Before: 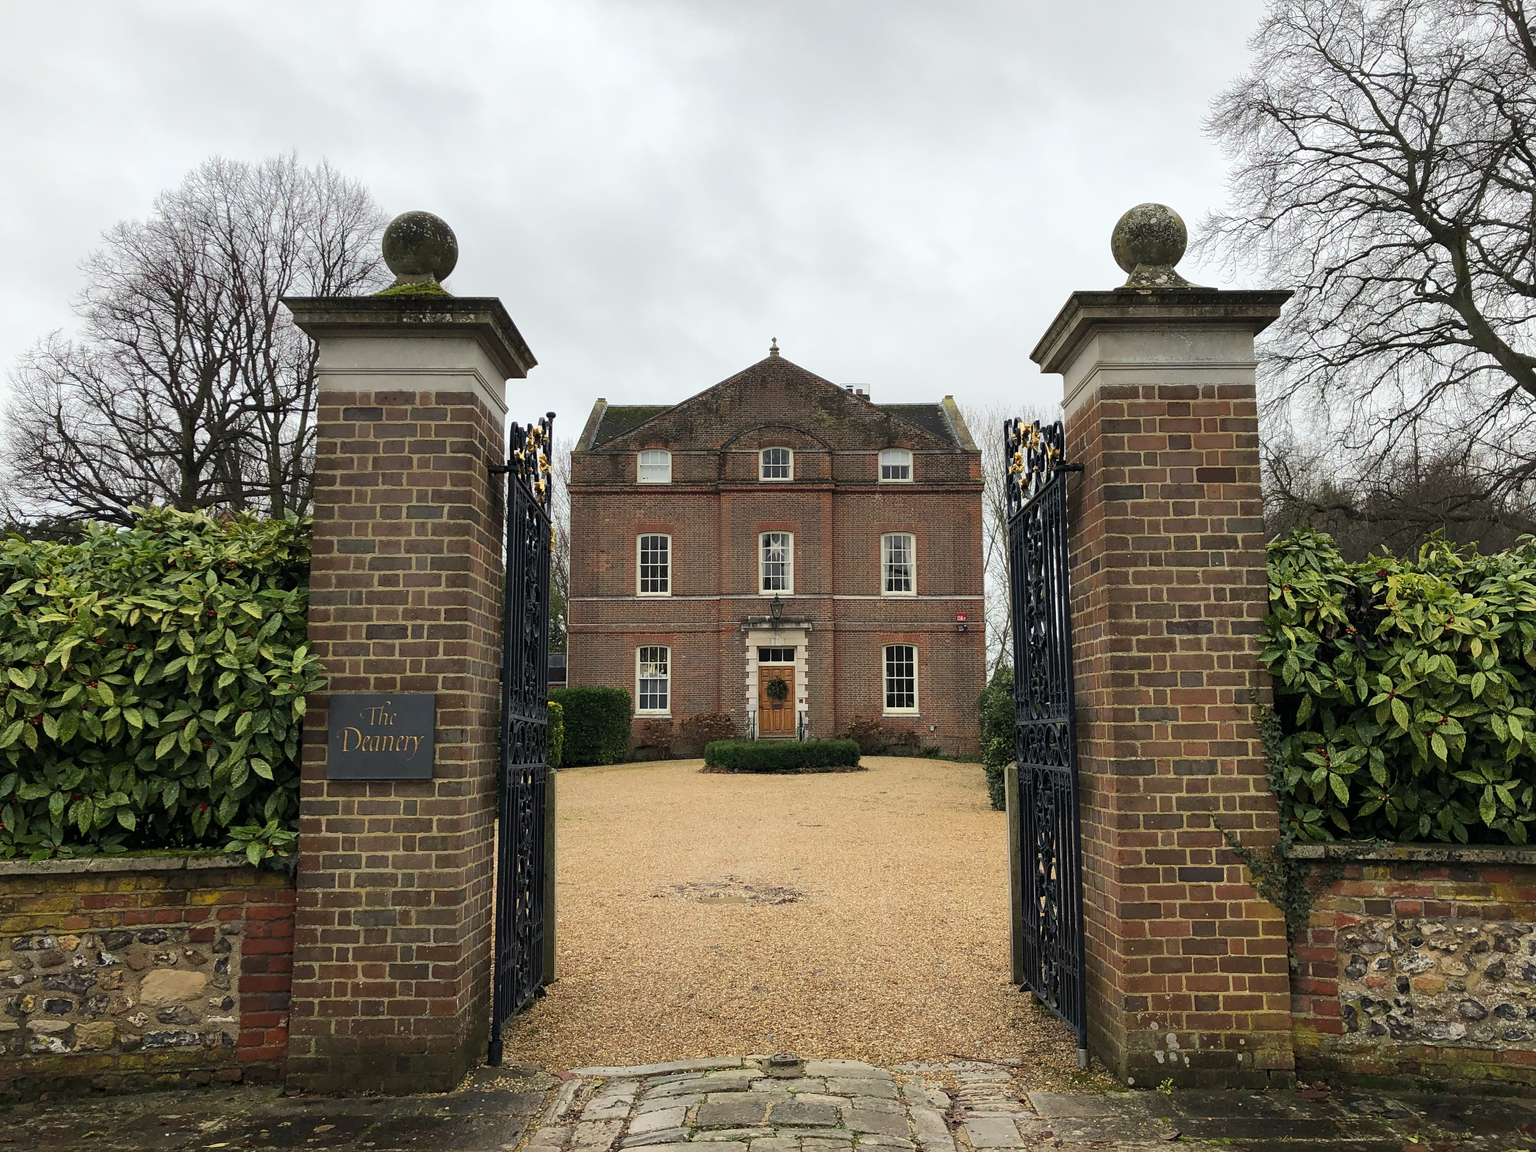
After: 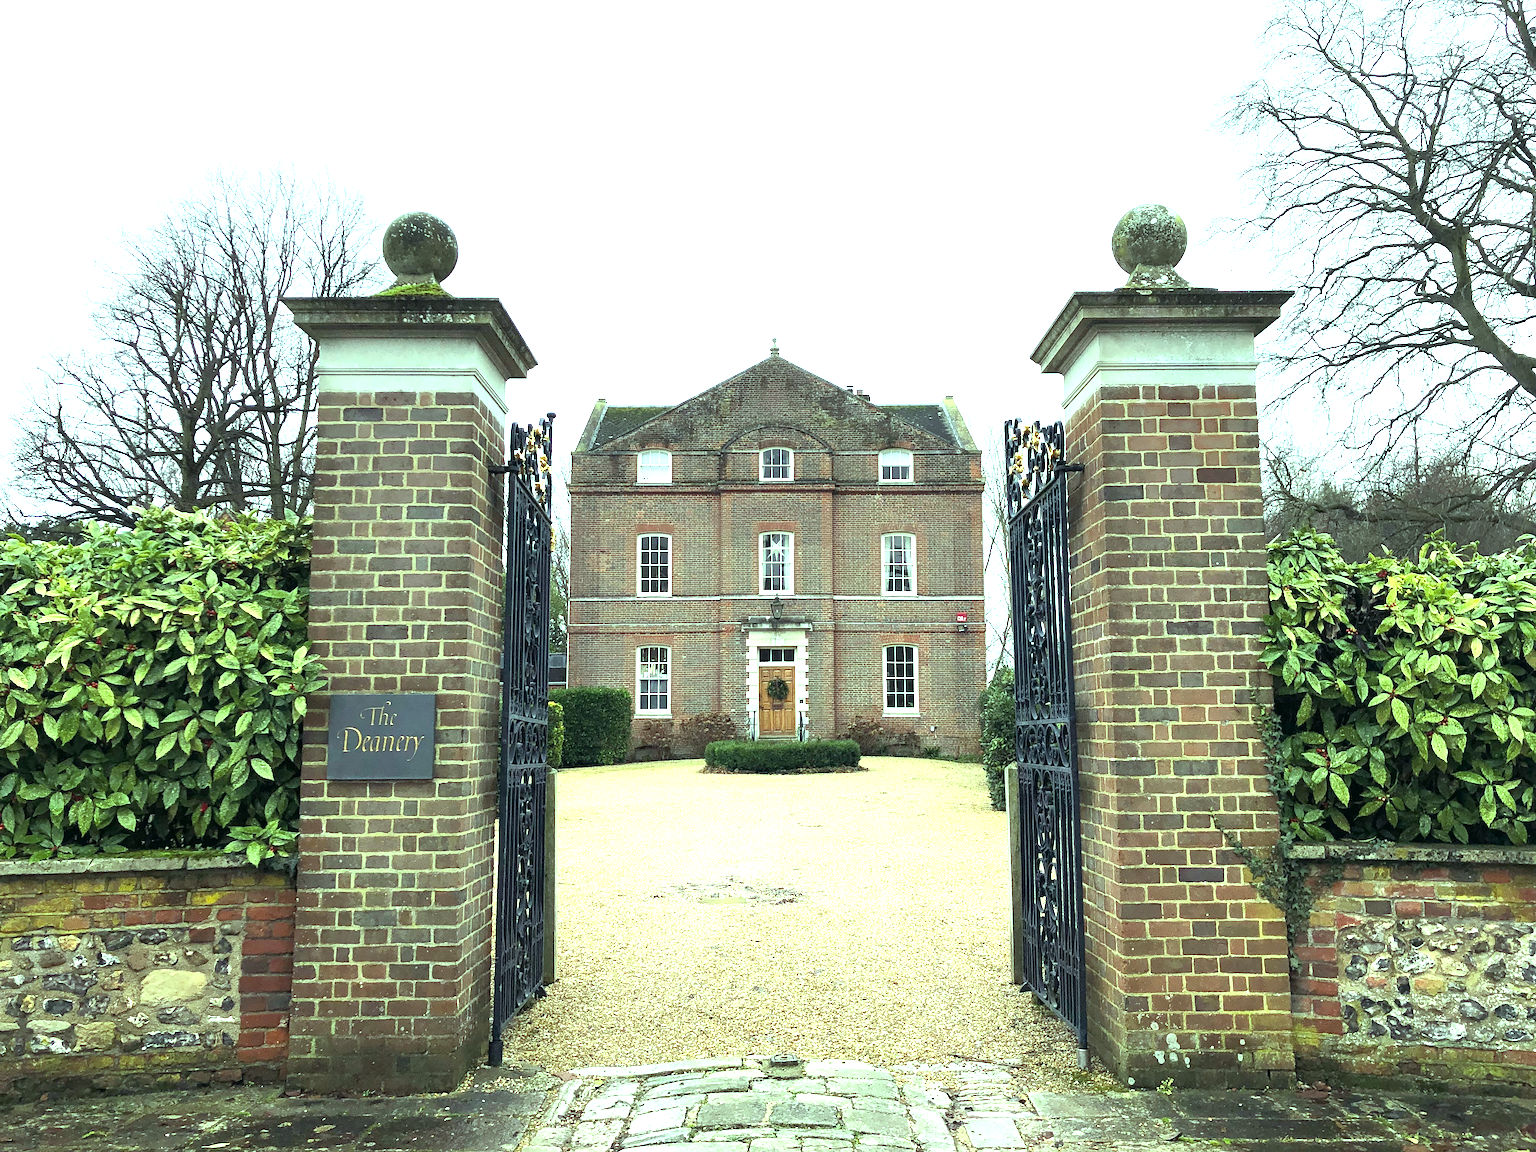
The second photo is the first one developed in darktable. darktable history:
color balance: mode lift, gamma, gain (sRGB), lift [0.997, 0.979, 1.021, 1.011], gamma [1, 1.084, 0.916, 0.998], gain [1, 0.87, 1.13, 1.101], contrast 4.55%, contrast fulcrum 38.24%, output saturation 104.09%
exposure: black level correction 0, exposure 1.45 EV, compensate exposure bias true, compensate highlight preservation false
